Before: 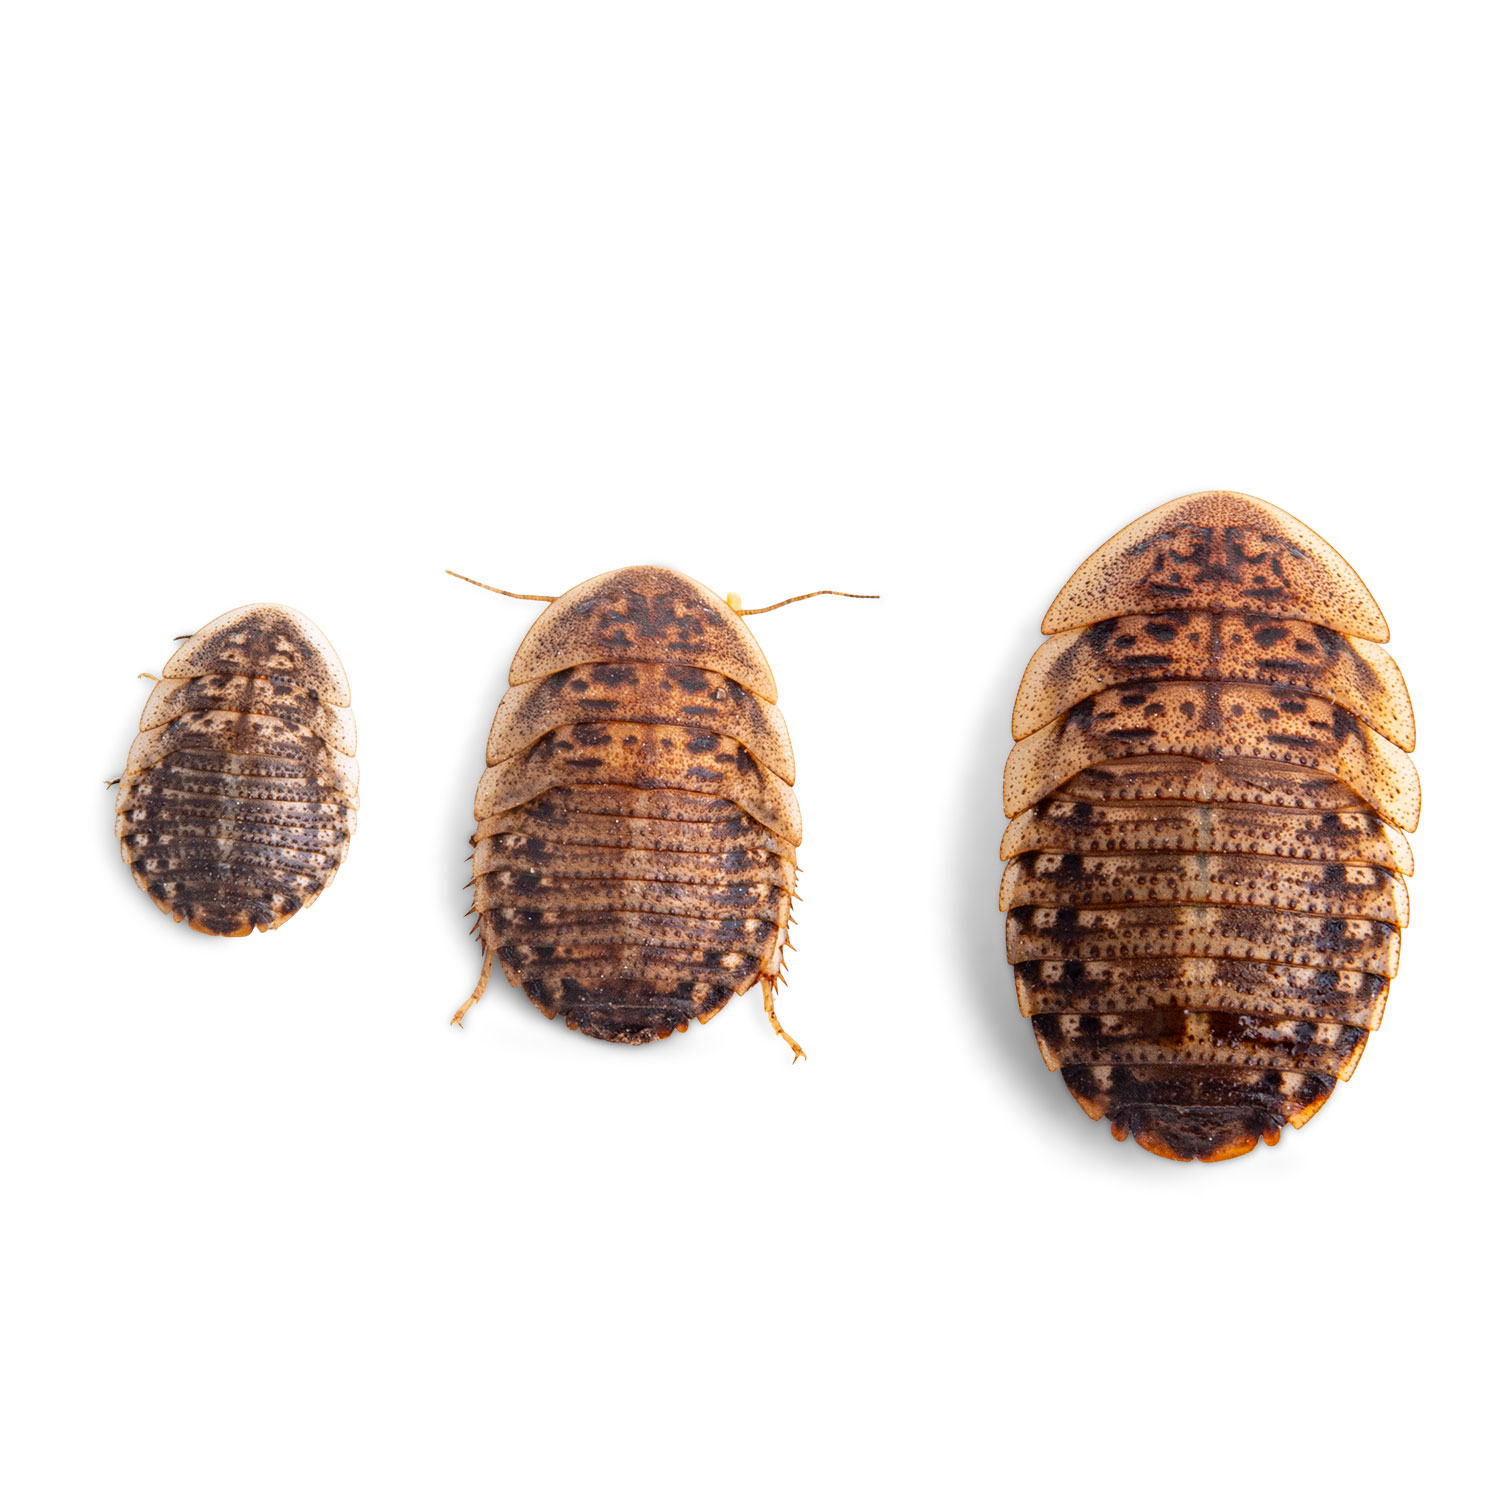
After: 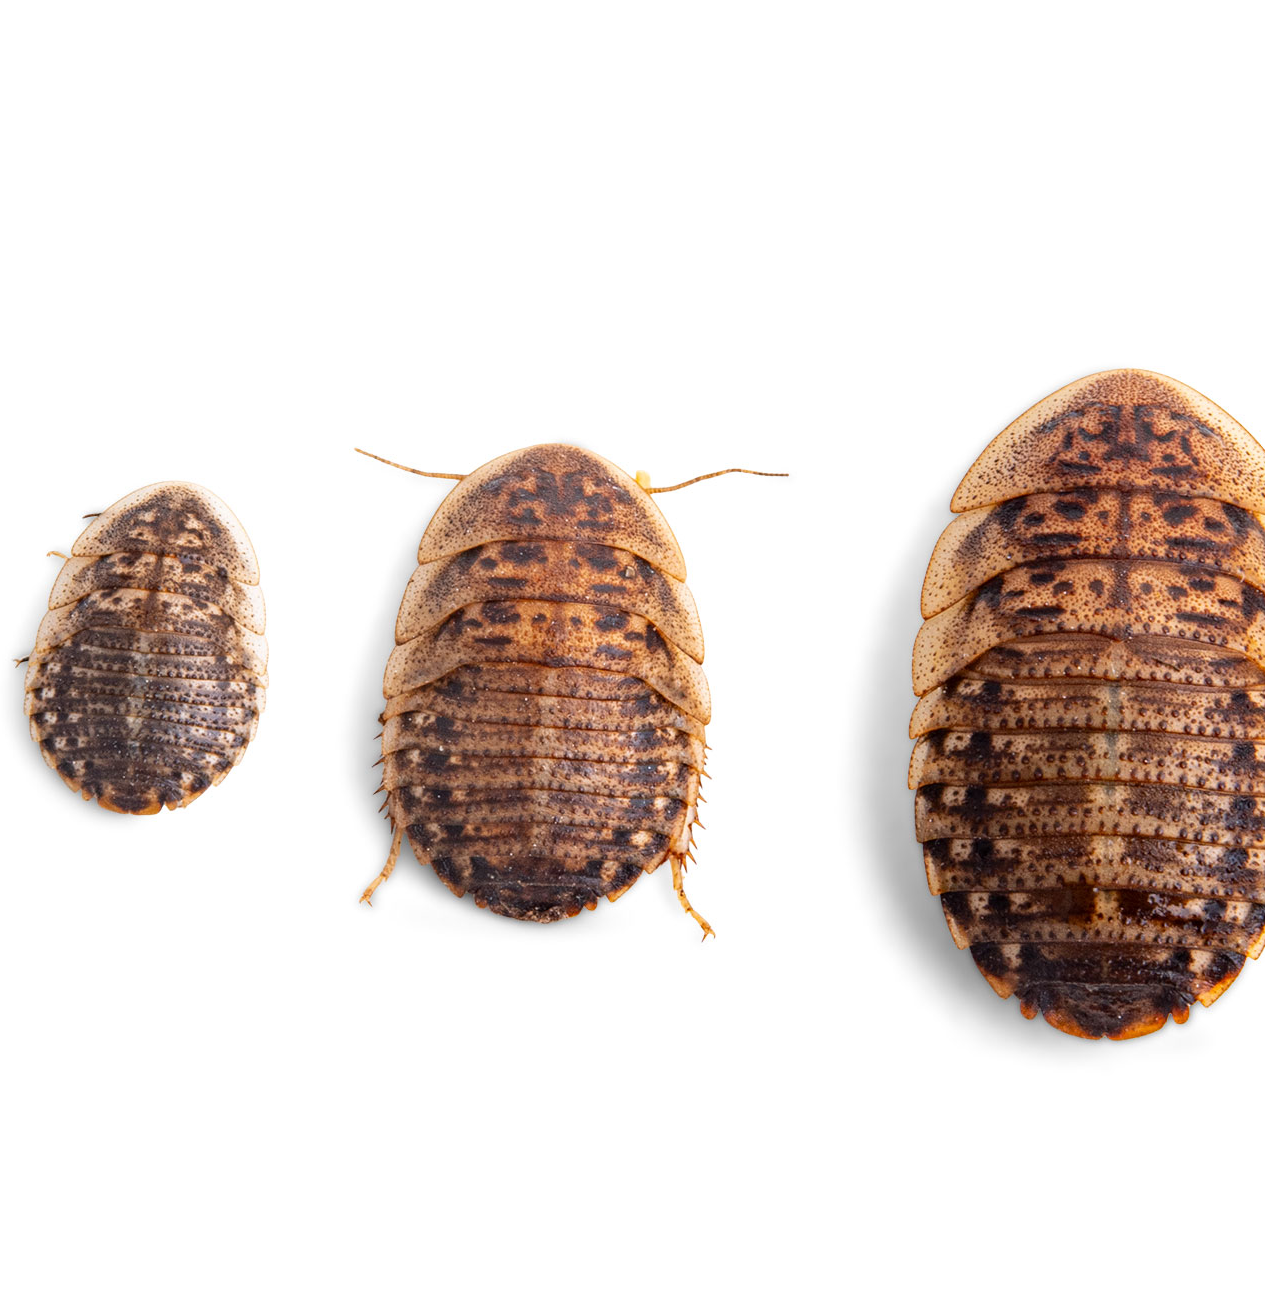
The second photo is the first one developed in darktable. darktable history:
crop: left 6.102%, top 8.168%, right 9.533%, bottom 4.085%
